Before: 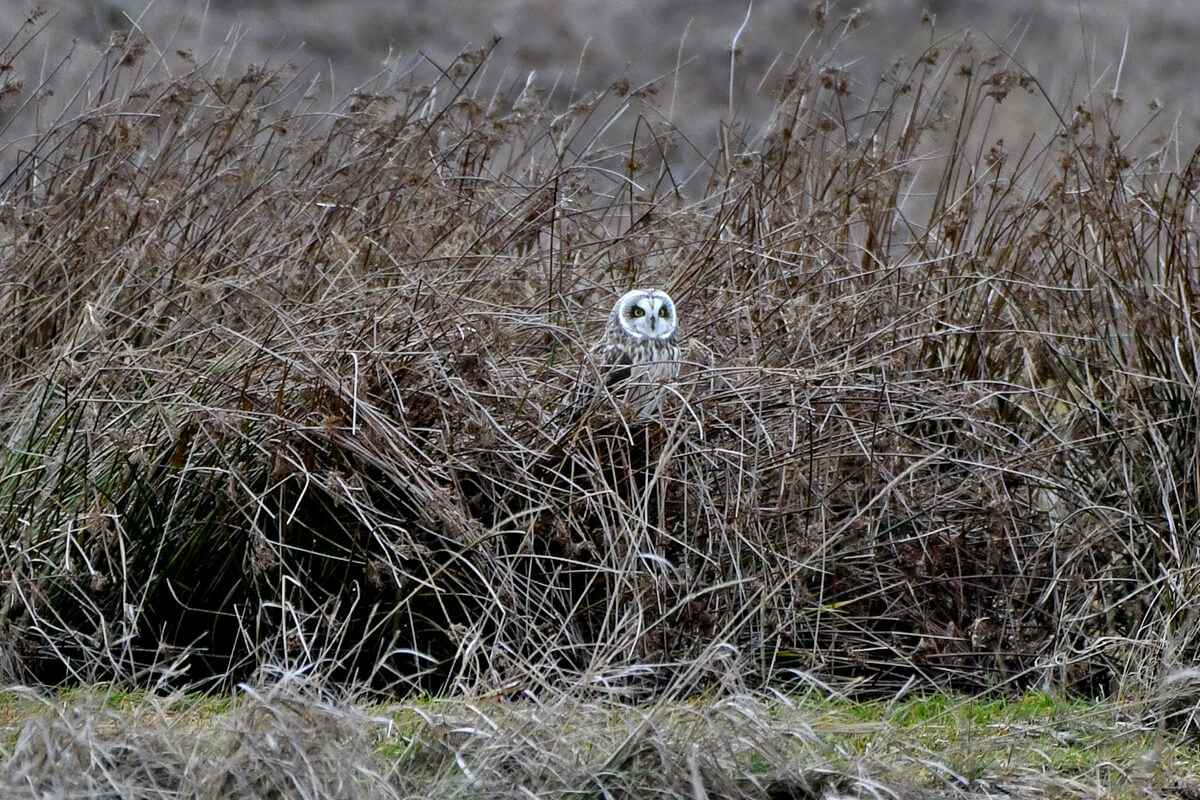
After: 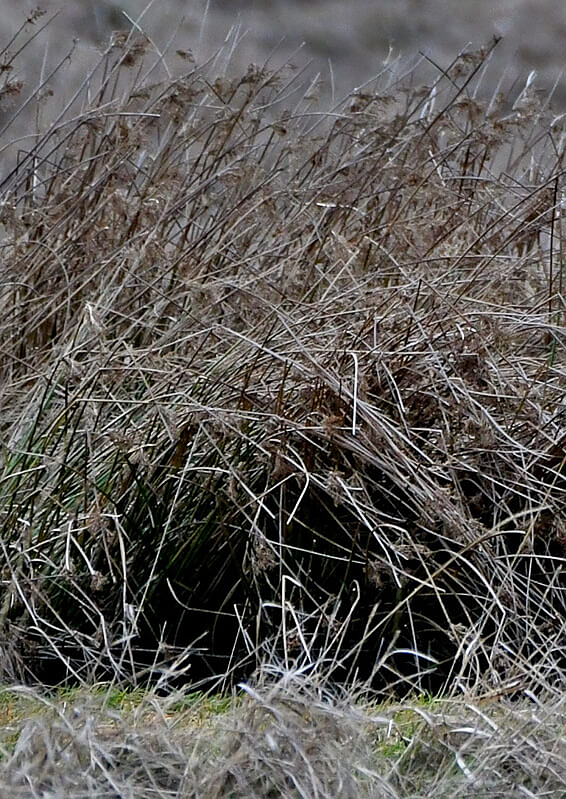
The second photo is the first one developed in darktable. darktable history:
crop and rotate: left 0.042%, top 0%, right 52.786%
sharpen: radius 0.979, amount 0.614
